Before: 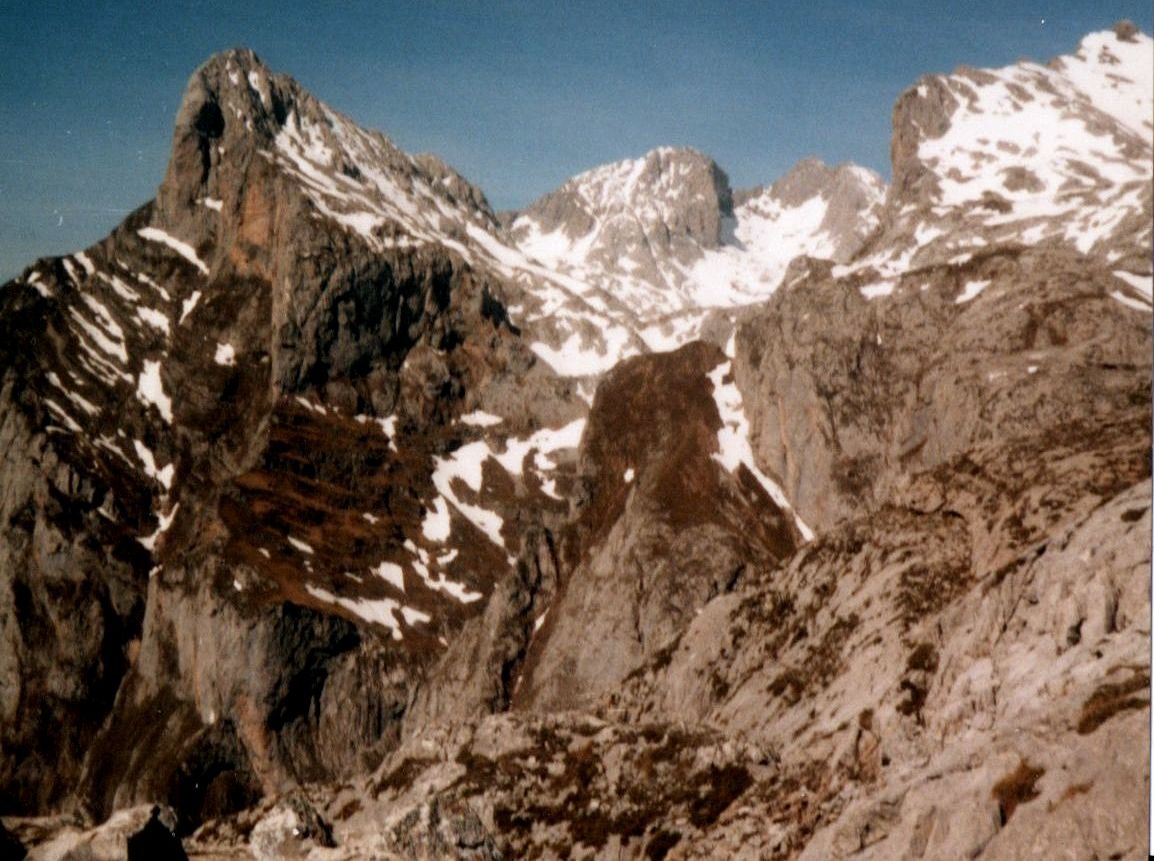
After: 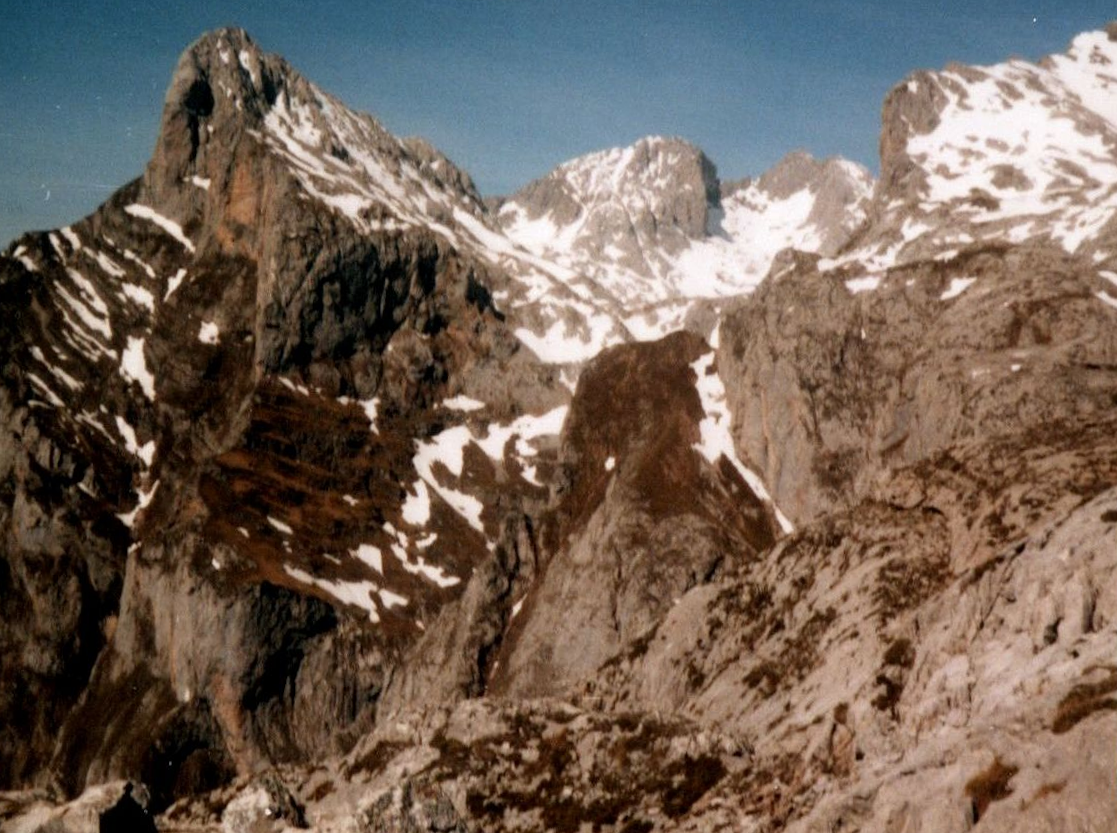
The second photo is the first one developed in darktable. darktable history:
crop and rotate: angle -1.4°
